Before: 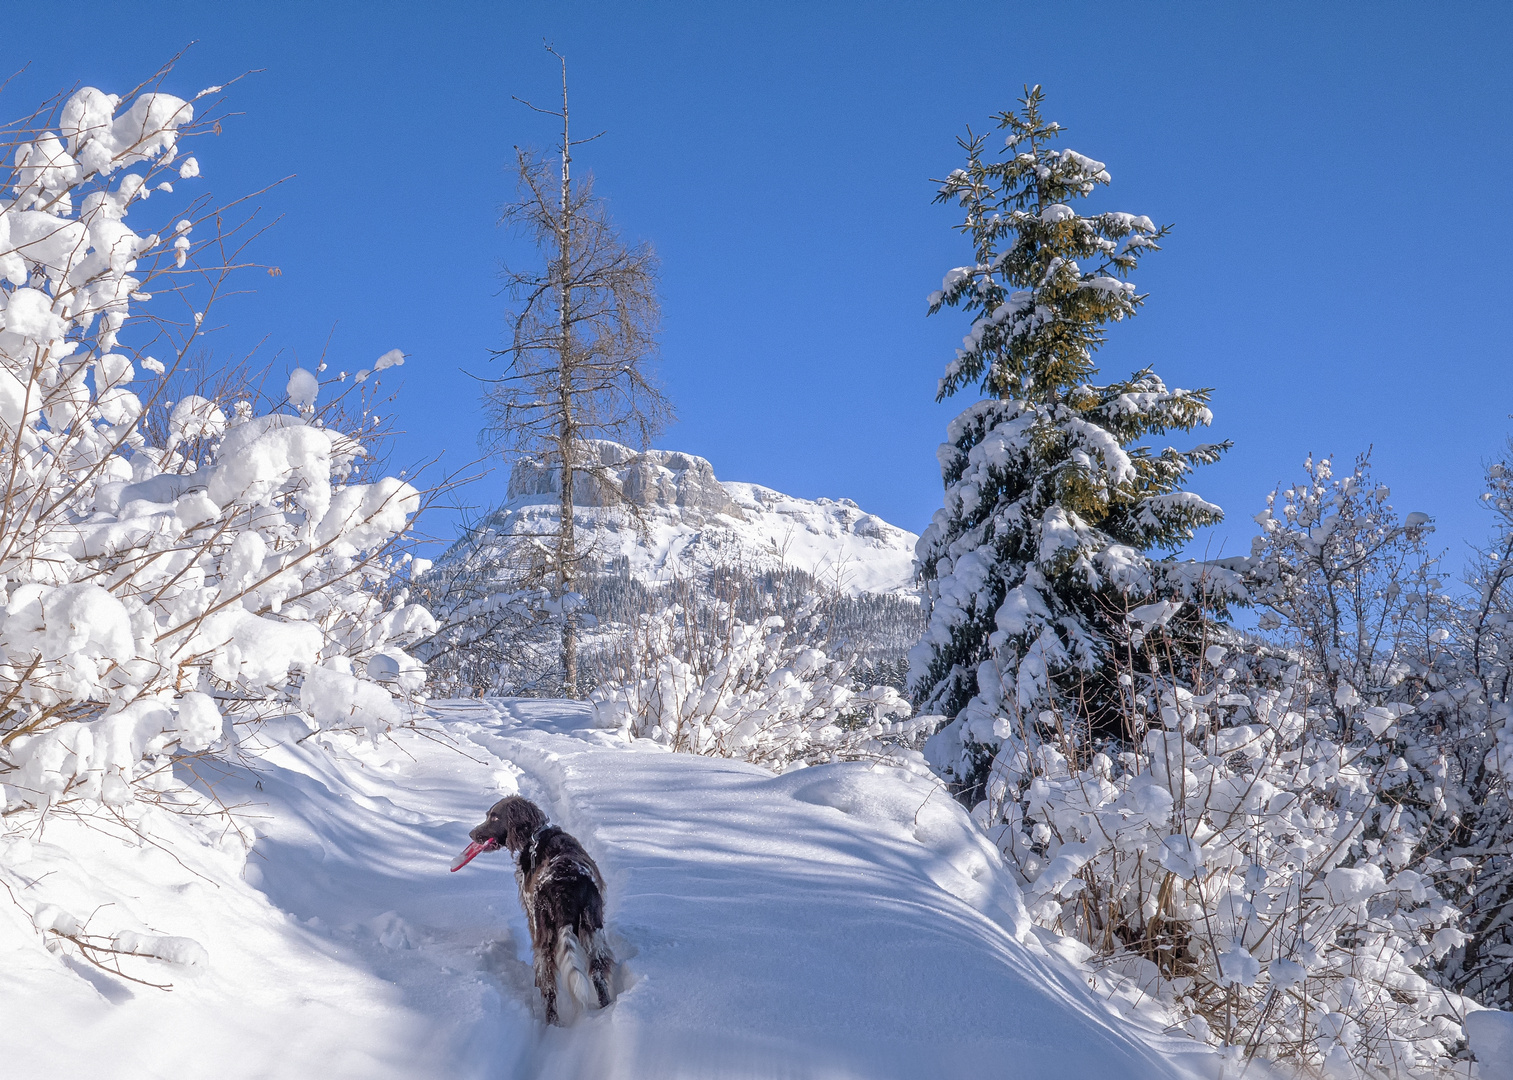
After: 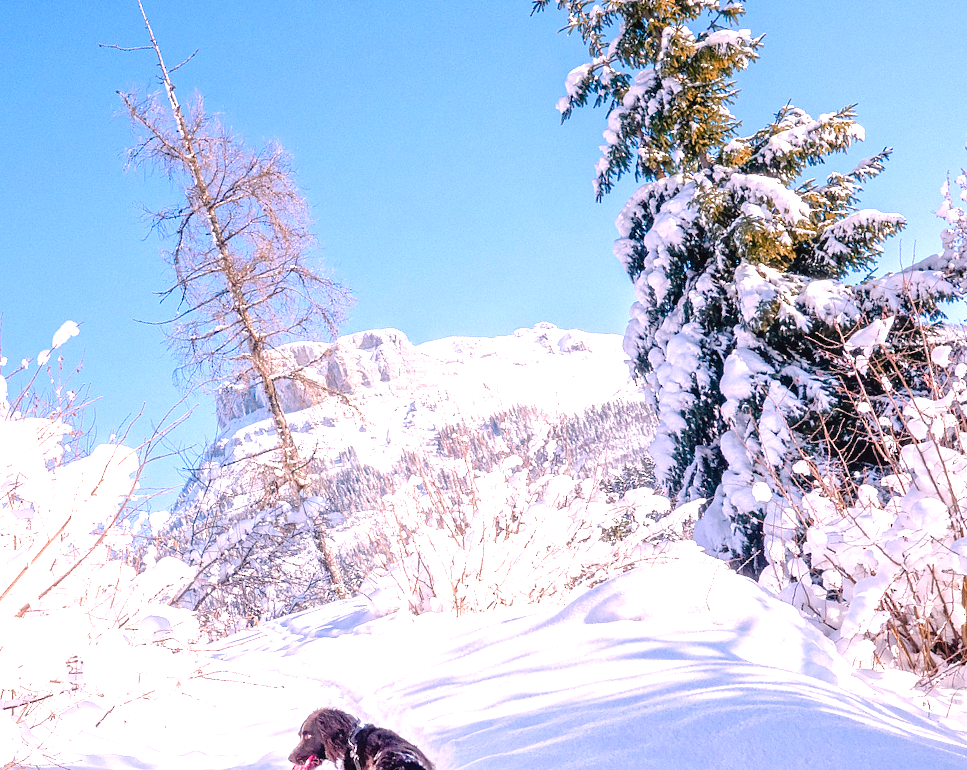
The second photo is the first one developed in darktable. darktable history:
exposure: black level correction -0.001, exposure 1.362 EV, compensate highlight preservation false
color balance rgb: perceptual saturation grading › global saturation 20%, perceptual saturation grading › highlights -50.135%, perceptual saturation grading › shadows 30.588%, global vibrance 26.621%, contrast 5.996%
color correction: highlights a* 12.69, highlights b* 5.52
crop and rotate: angle 18.2°, left 6.978%, right 4.319%, bottom 1.071%
